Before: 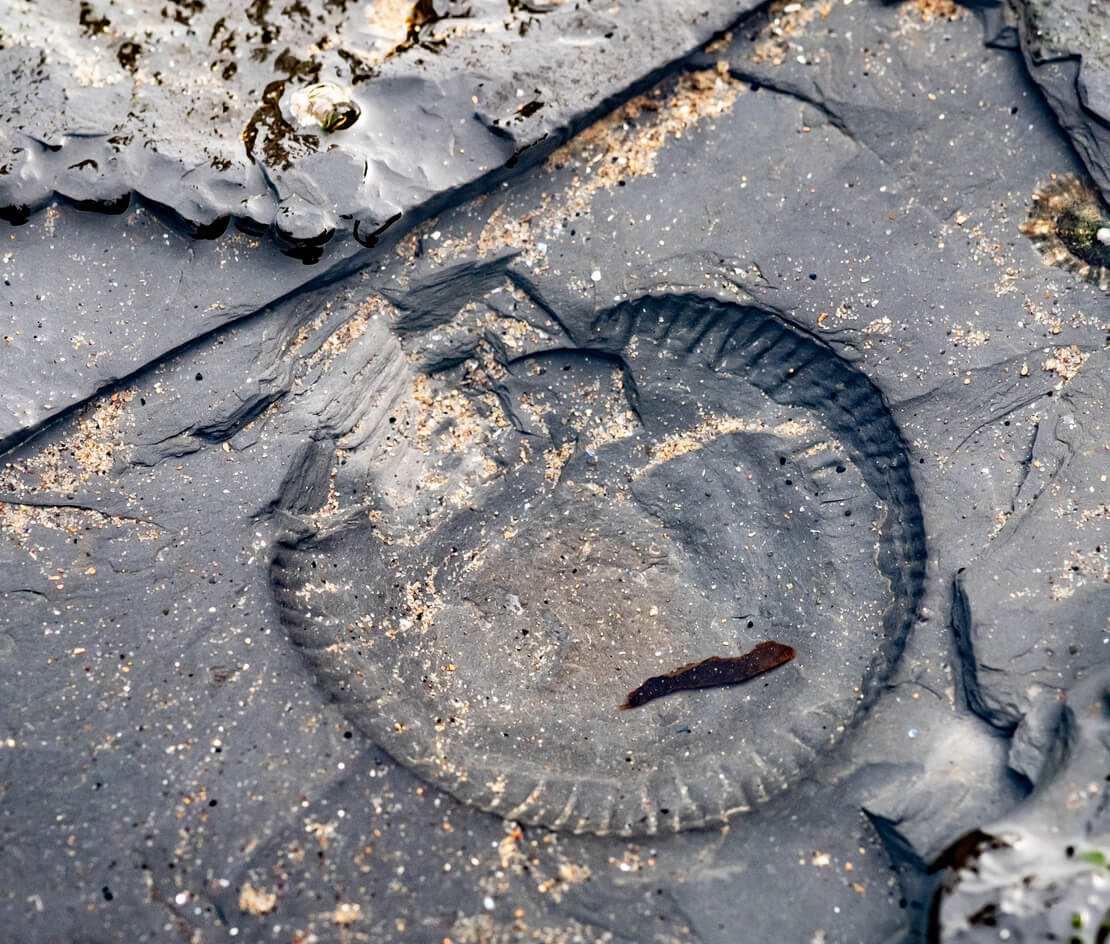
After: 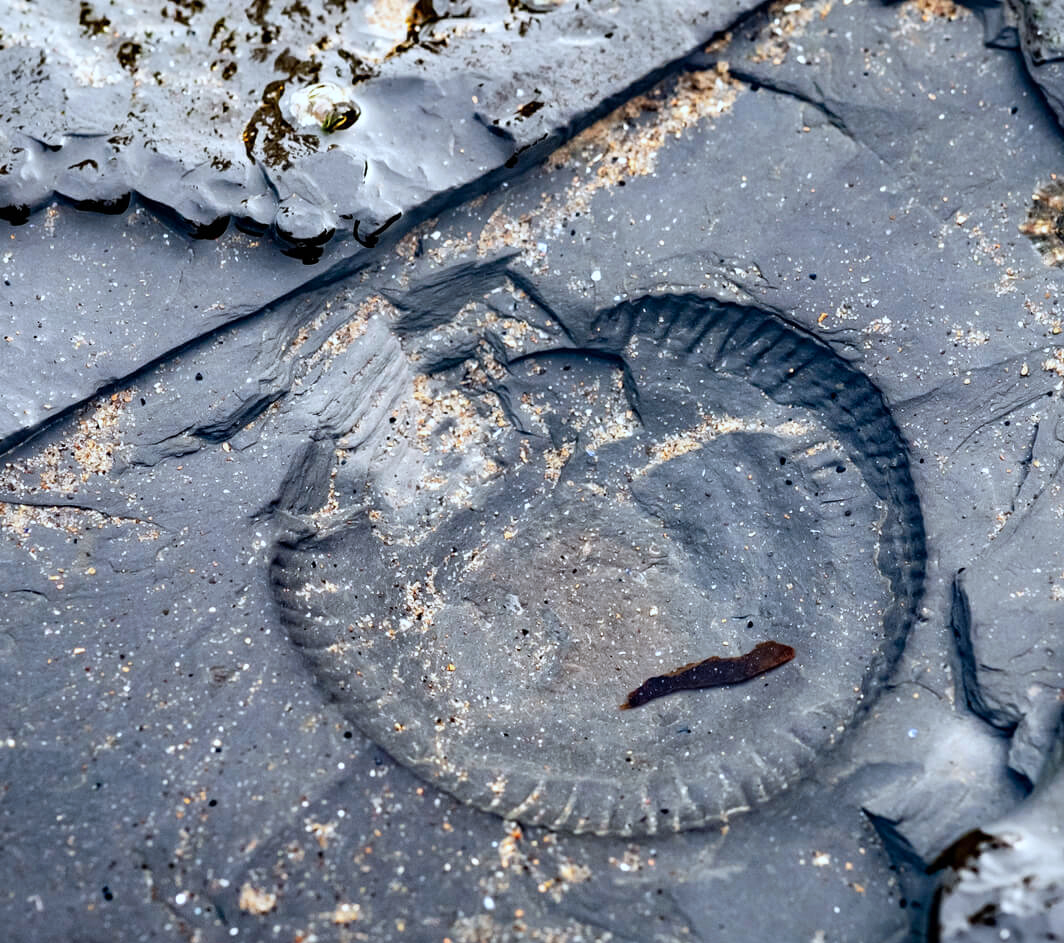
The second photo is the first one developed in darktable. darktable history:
crop: right 4.126%, bottom 0.031%
color calibration: illuminant custom, x 0.368, y 0.373, temperature 4330.32 K
